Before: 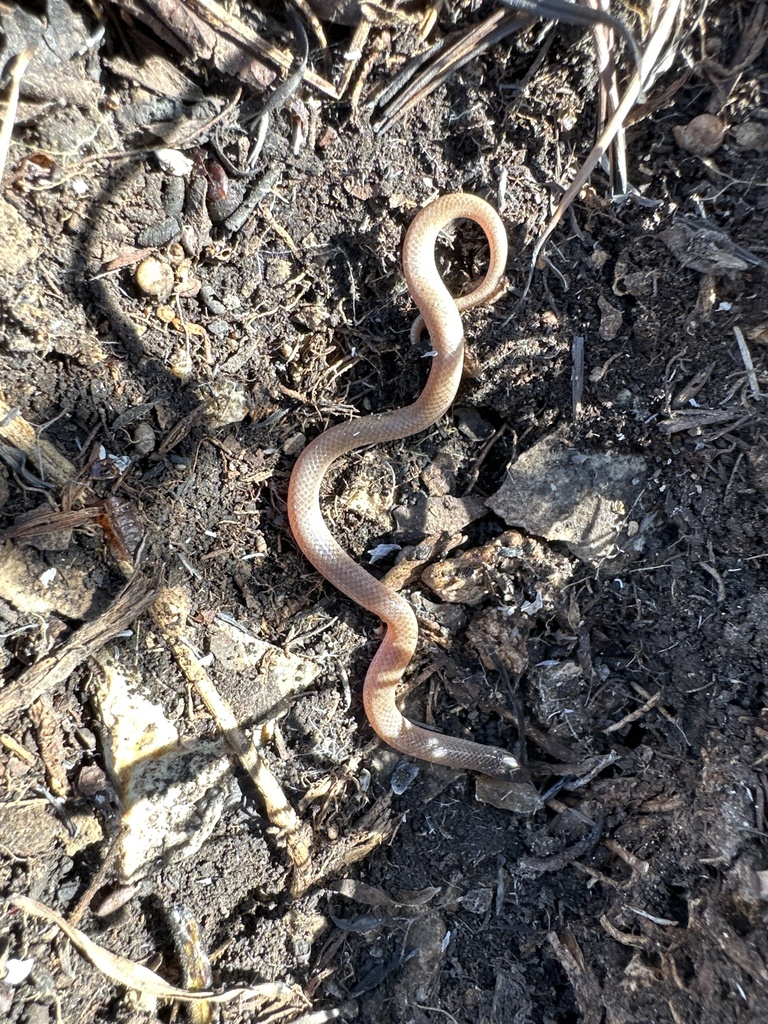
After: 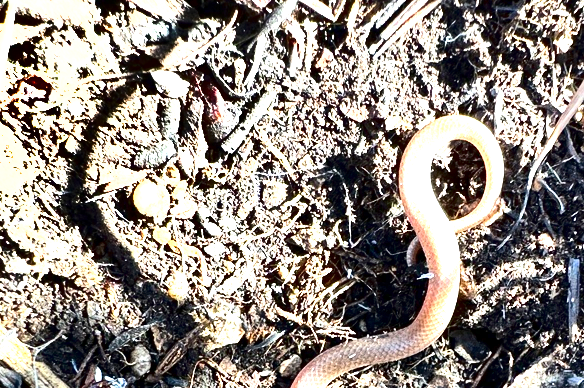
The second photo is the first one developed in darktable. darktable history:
crop: left 0.564%, top 7.65%, right 23.33%, bottom 54.441%
exposure: black level correction 0.001, exposure 1.645 EV, compensate exposure bias true, compensate highlight preservation false
shadows and highlights: shadows 20.86, highlights -81.38, soften with gaussian
contrast brightness saturation: contrast 0.242, brightness -0.238, saturation 0.139
